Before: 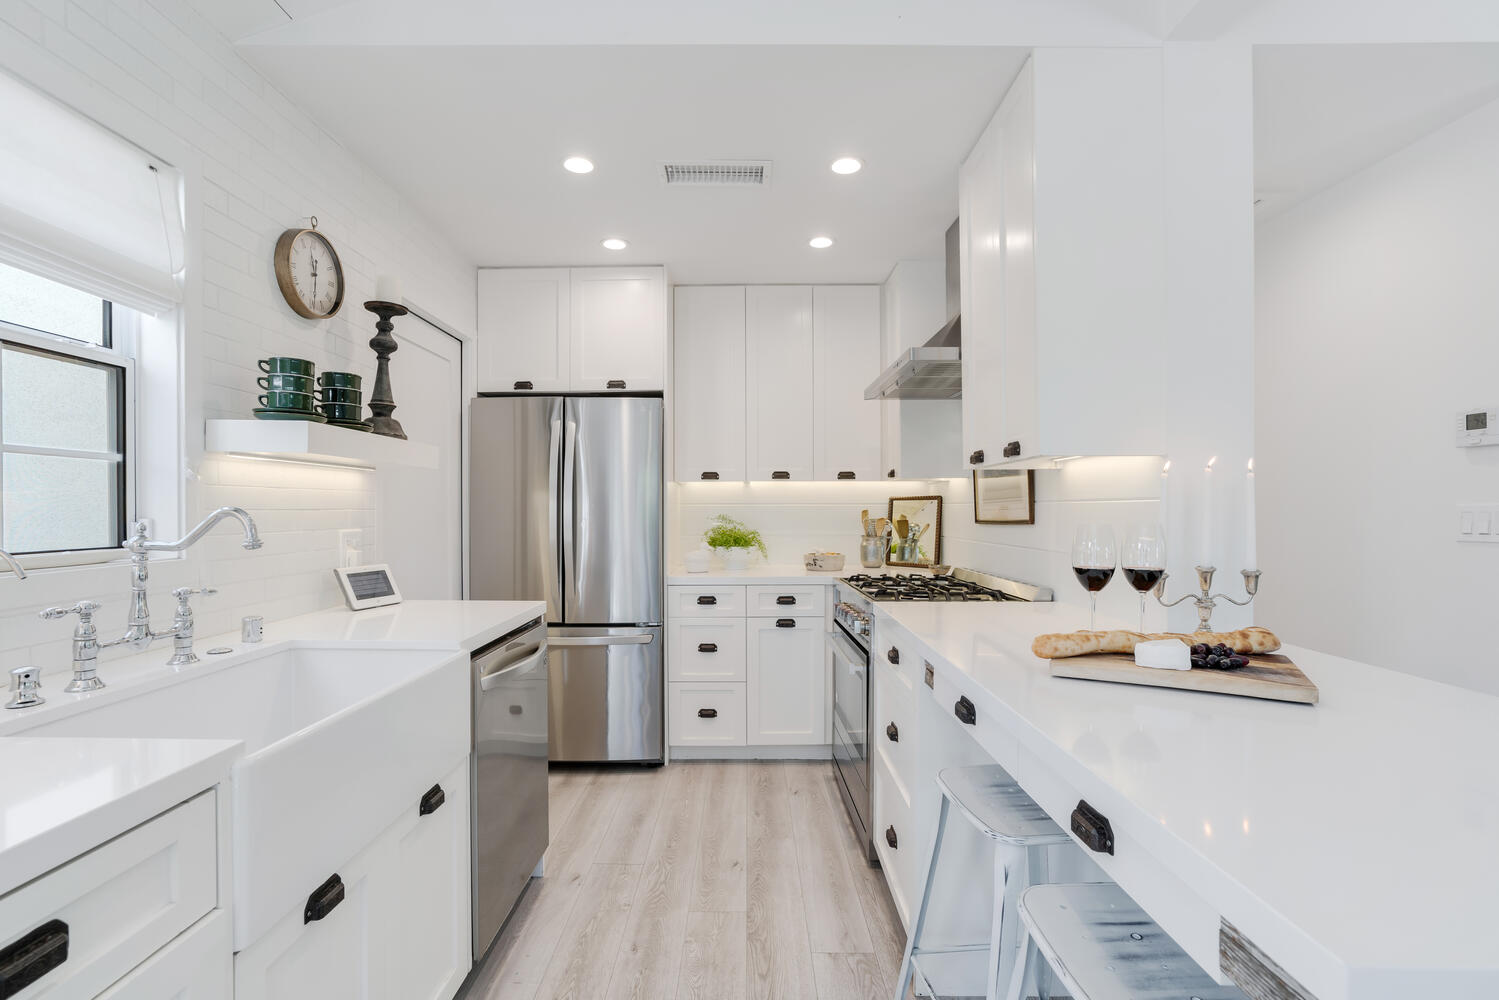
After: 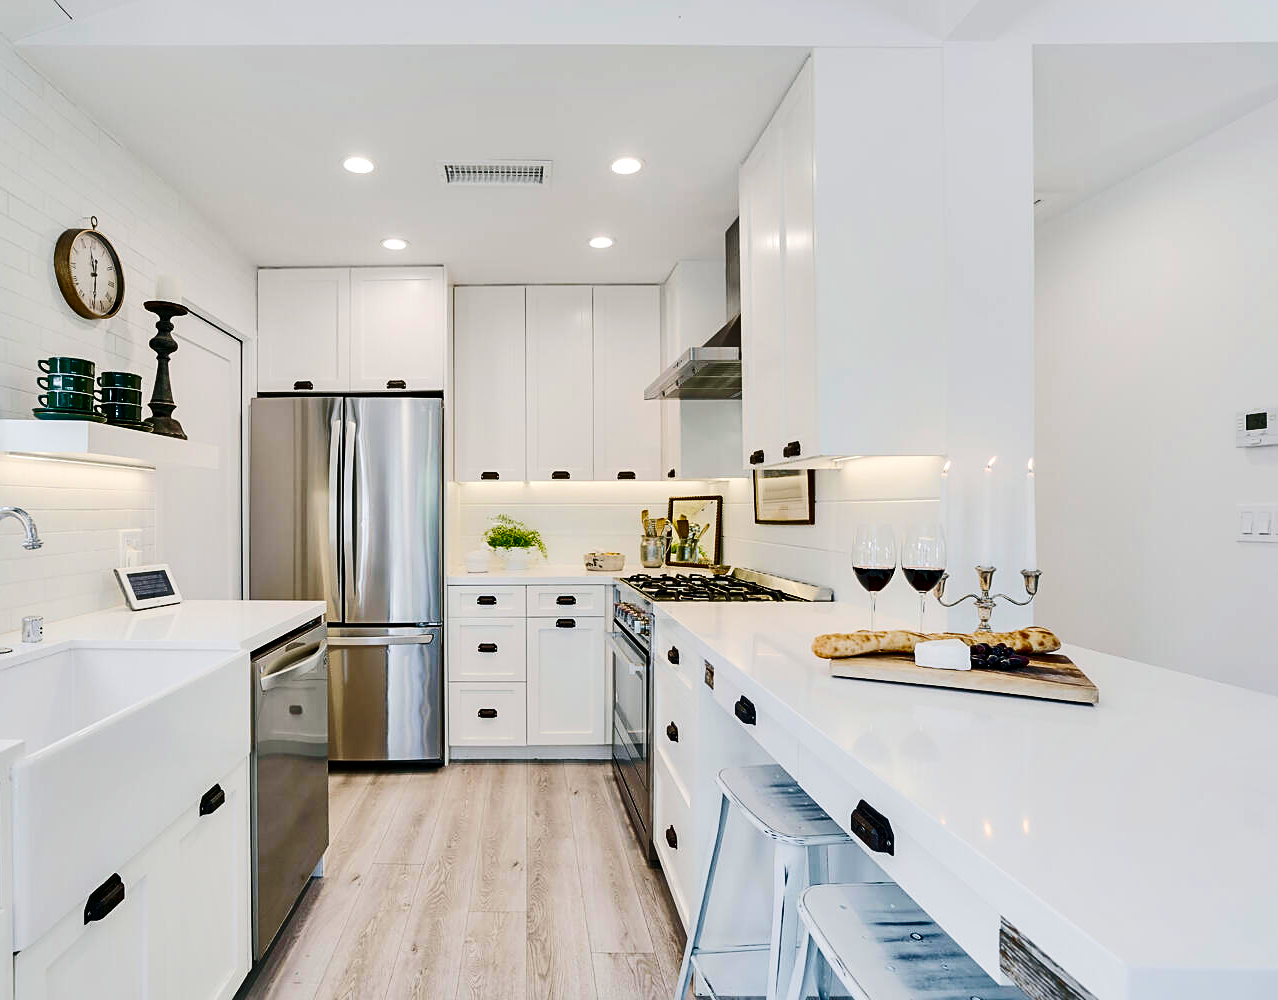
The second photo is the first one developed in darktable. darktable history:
shadows and highlights: shadows 60.19, soften with gaussian
crop and rotate: left 14.724%
sharpen: on, module defaults
color balance rgb: shadows lift › chroma 2.022%, shadows lift › hue 214.5°, shadows fall-off 102.112%, perceptual saturation grading › global saturation 0.095%, perceptual saturation grading › mid-tones 11.144%, perceptual brilliance grading › highlights 3.004%, mask middle-gray fulcrum 22.159%, global vibrance 33.179%
velvia: on, module defaults
contrast brightness saturation: contrast 0.203, brightness -0.103, saturation 0.096
tone curve: curves: ch0 [(0, 0) (0.071, 0.047) (0.266, 0.26) (0.483, 0.554) (0.753, 0.811) (1, 0.983)]; ch1 [(0, 0) (0.346, 0.307) (0.408, 0.387) (0.463, 0.465) (0.482, 0.493) (0.502, 0.499) (0.517, 0.502) (0.55, 0.548) (0.597, 0.61) (0.651, 0.698) (1, 1)]; ch2 [(0, 0) (0.346, 0.34) (0.434, 0.46) (0.485, 0.494) (0.5, 0.498) (0.517, 0.506) (0.526, 0.545) (0.583, 0.61) (0.625, 0.659) (1, 1)], preserve colors none
